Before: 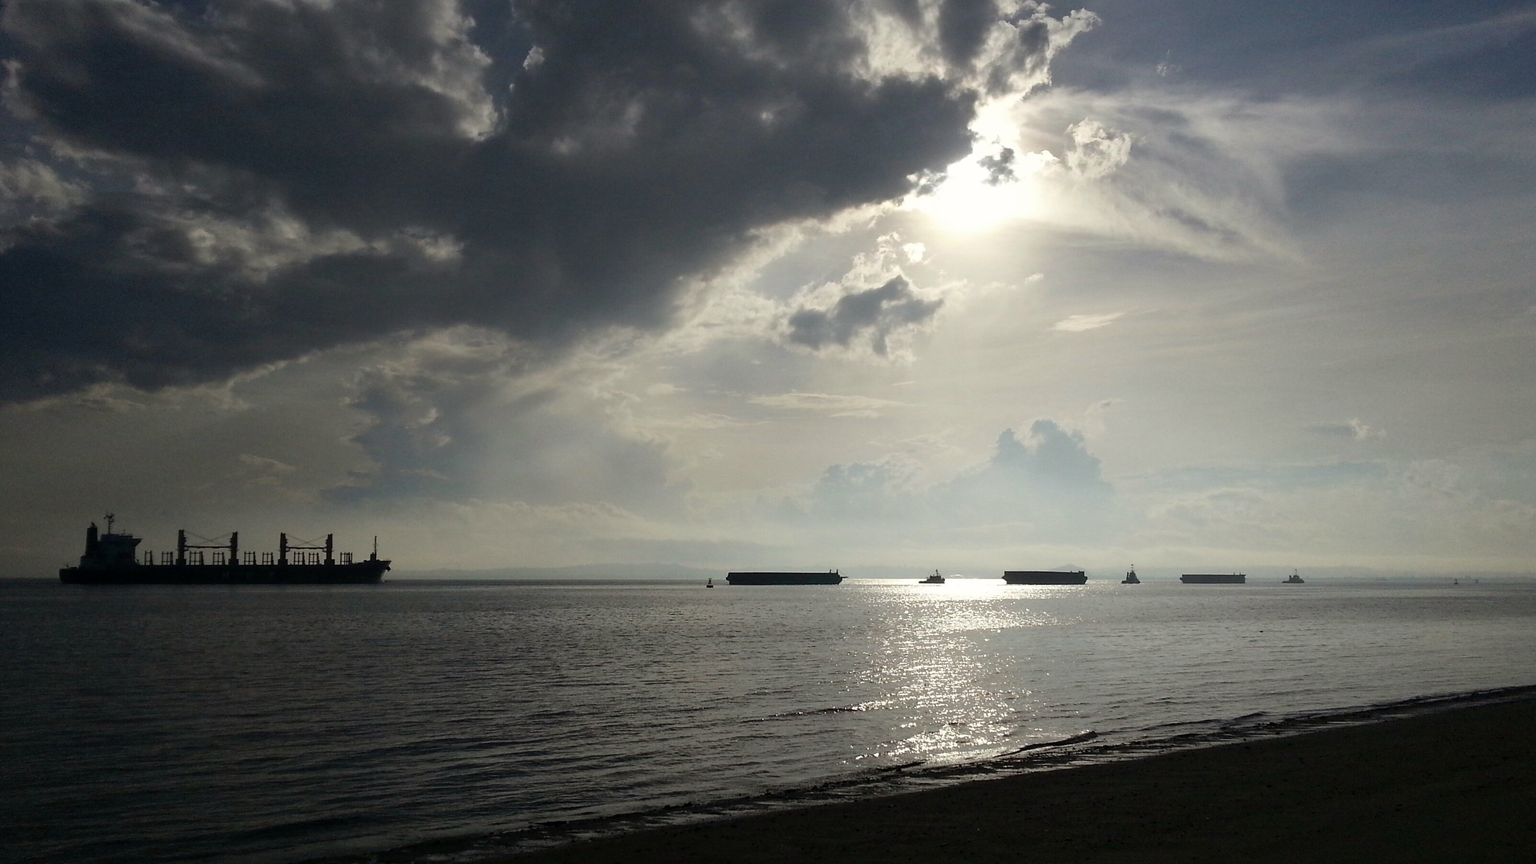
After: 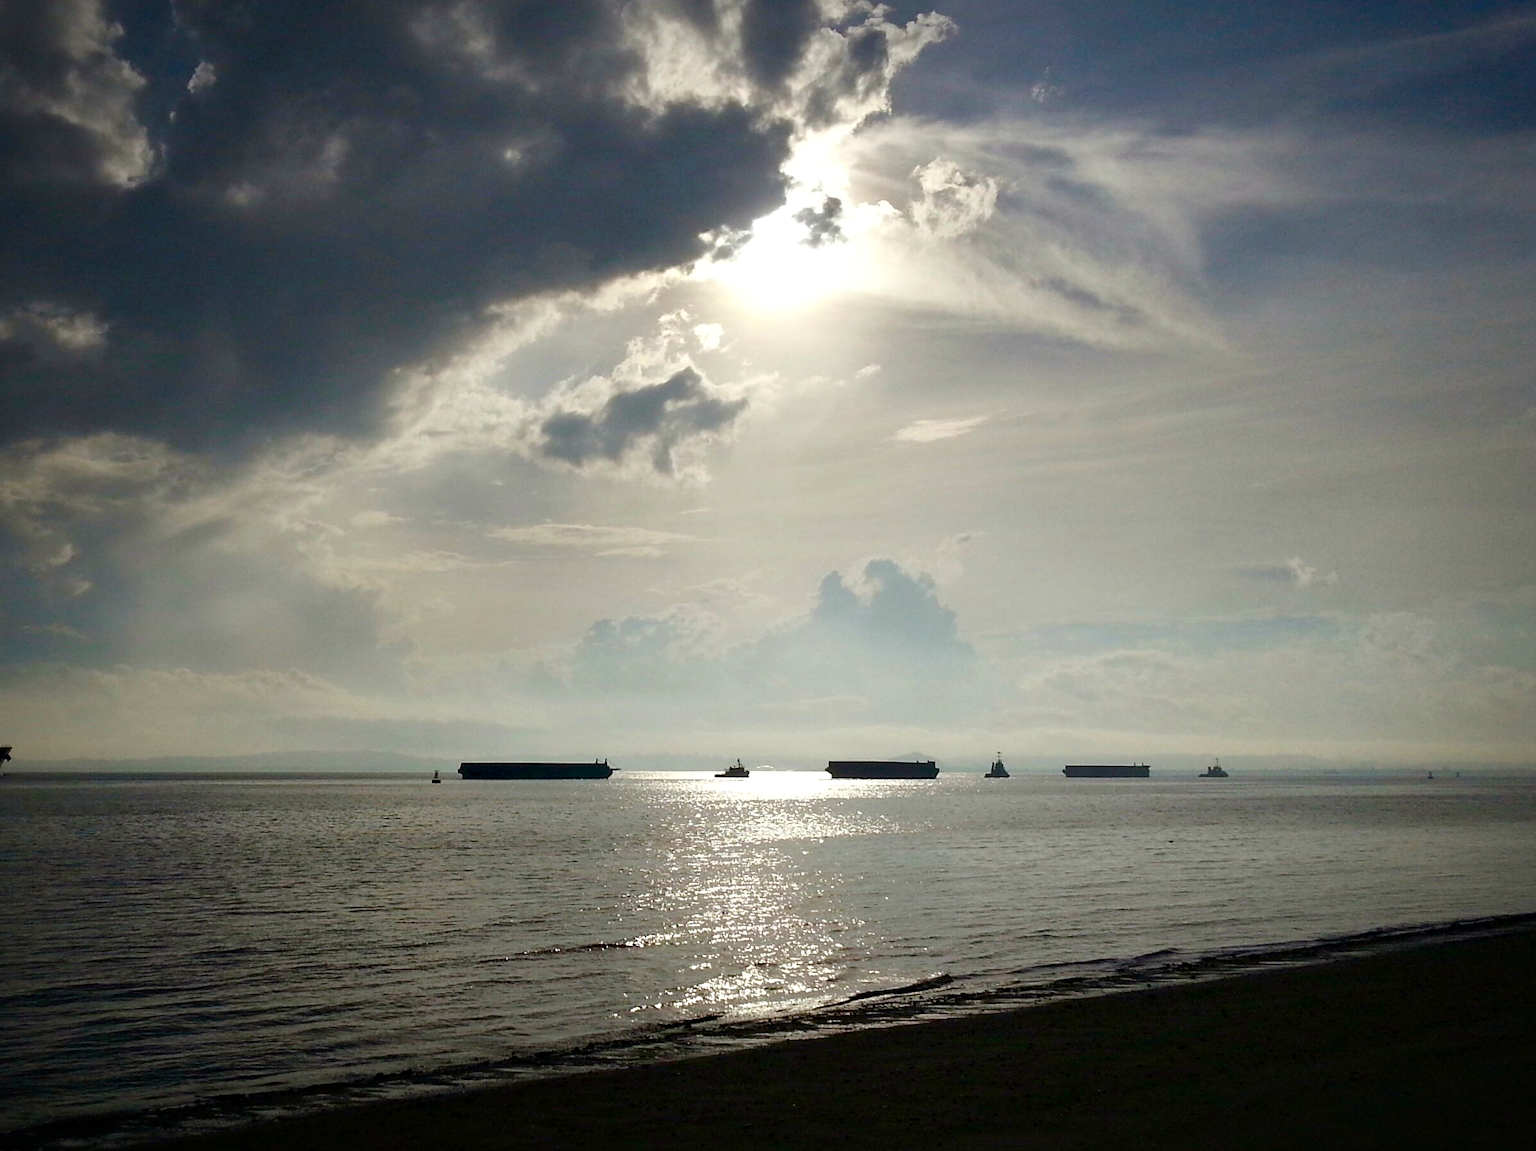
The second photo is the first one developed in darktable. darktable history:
color balance rgb: linear chroma grading › global chroma 15.269%, perceptual saturation grading › global saturation 20%, perceptual saturation grading › highlights -50.099%, perceptual saturation grading › shadows 30.577%, global vibrance 34.567%
crop and rotate: left 24.915%
contrast equalizer: y [[0.6 ×6], [0.55 ×6], [0 ×6], [0 ×6], [0 ×6]], mix 0.307
vignetting: saturation -0.001, automatic ratio true
